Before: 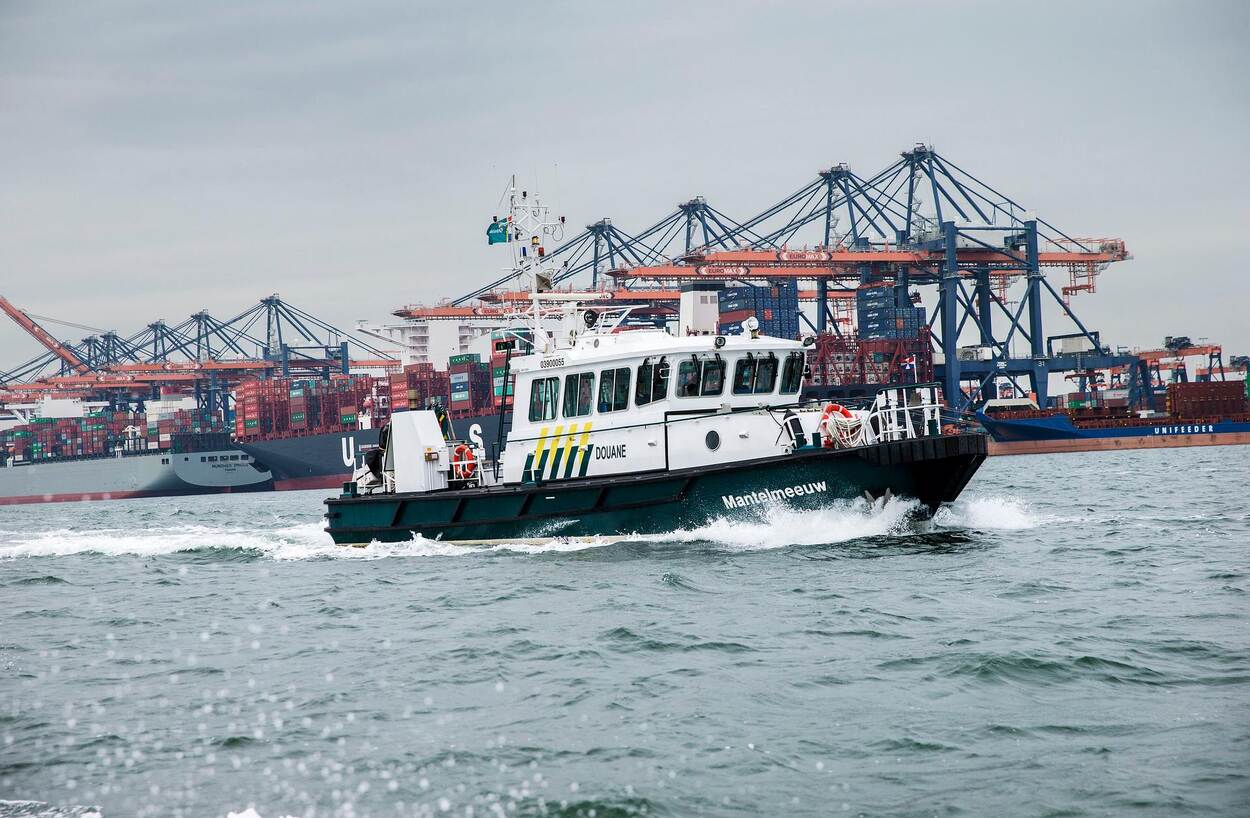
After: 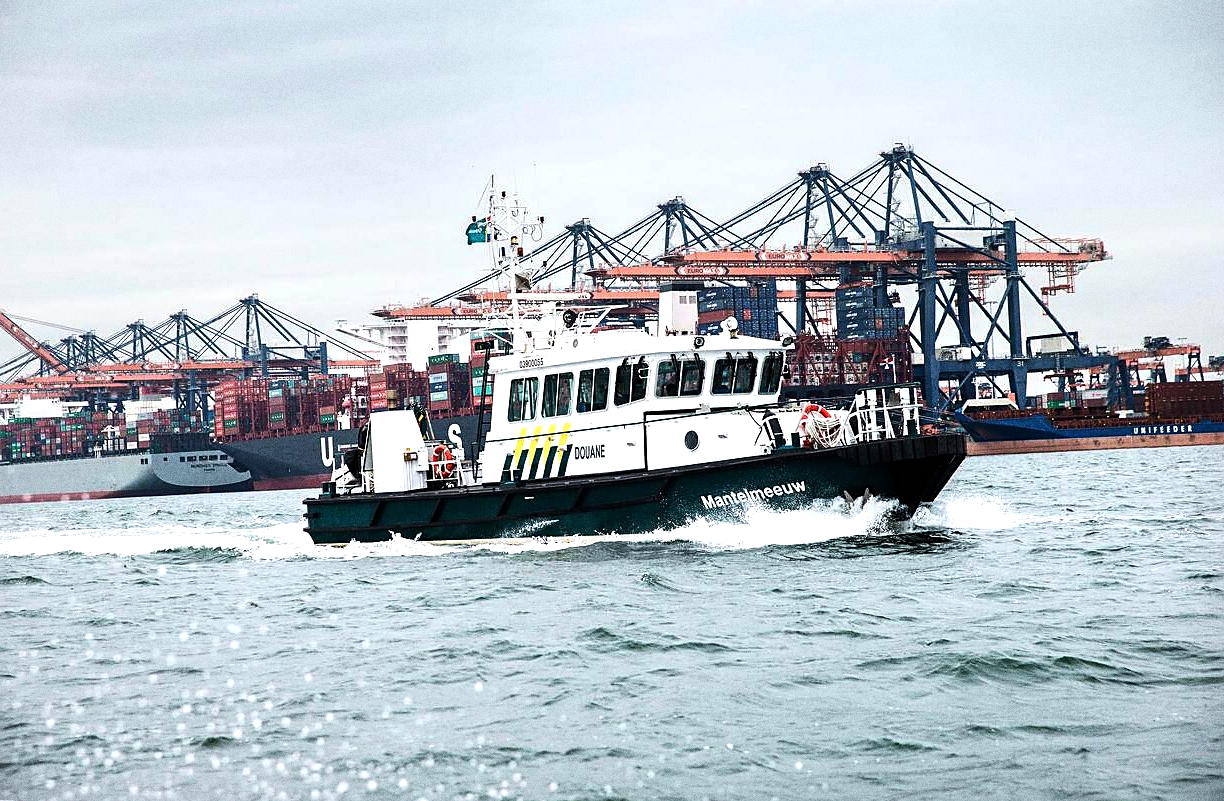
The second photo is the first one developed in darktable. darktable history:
sharpen: radius 1.864, amount 0.398, threshold 1.271
tone equalizer: -8 EV -0.75 EV, -7 EV -0.7 EV, -6 EV -0.6 EV, -5 EV -0.4 EV, -3 EV 0.4 EV, -2 EV 0.6 EV, -1 EV 0.7 EV, +0 EV 0.75 EV, edges refinement/feathering 500, mask exposure compensation -1.57 EV, preserve details no
grain: coarseness 0.09 ISO, strength 40%
white balance: emerald 1
crop: left 1.743%, right 0.268%, bottom 2.011%
